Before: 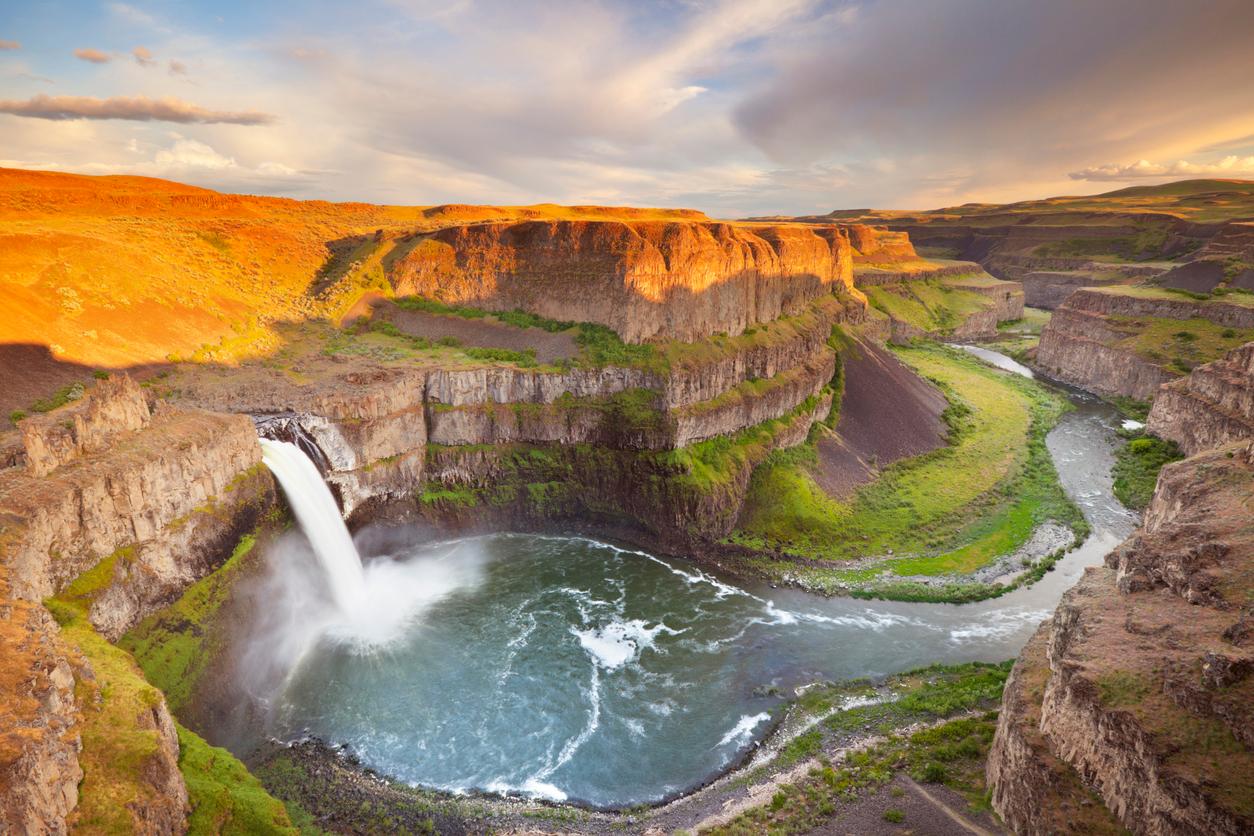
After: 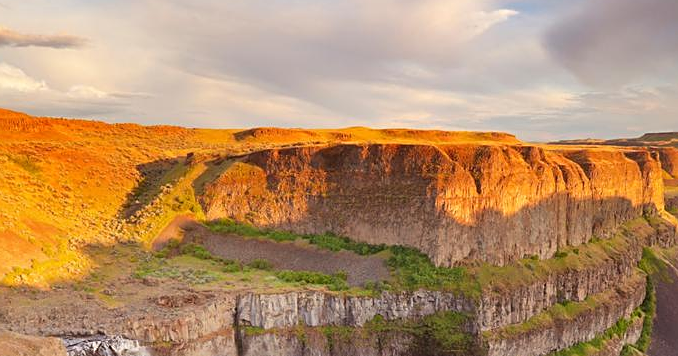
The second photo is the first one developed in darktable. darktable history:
sharpen: on, module defaults
crop: left 15.101%, top 9.277%, right 30.824%, bottom 48.109%
